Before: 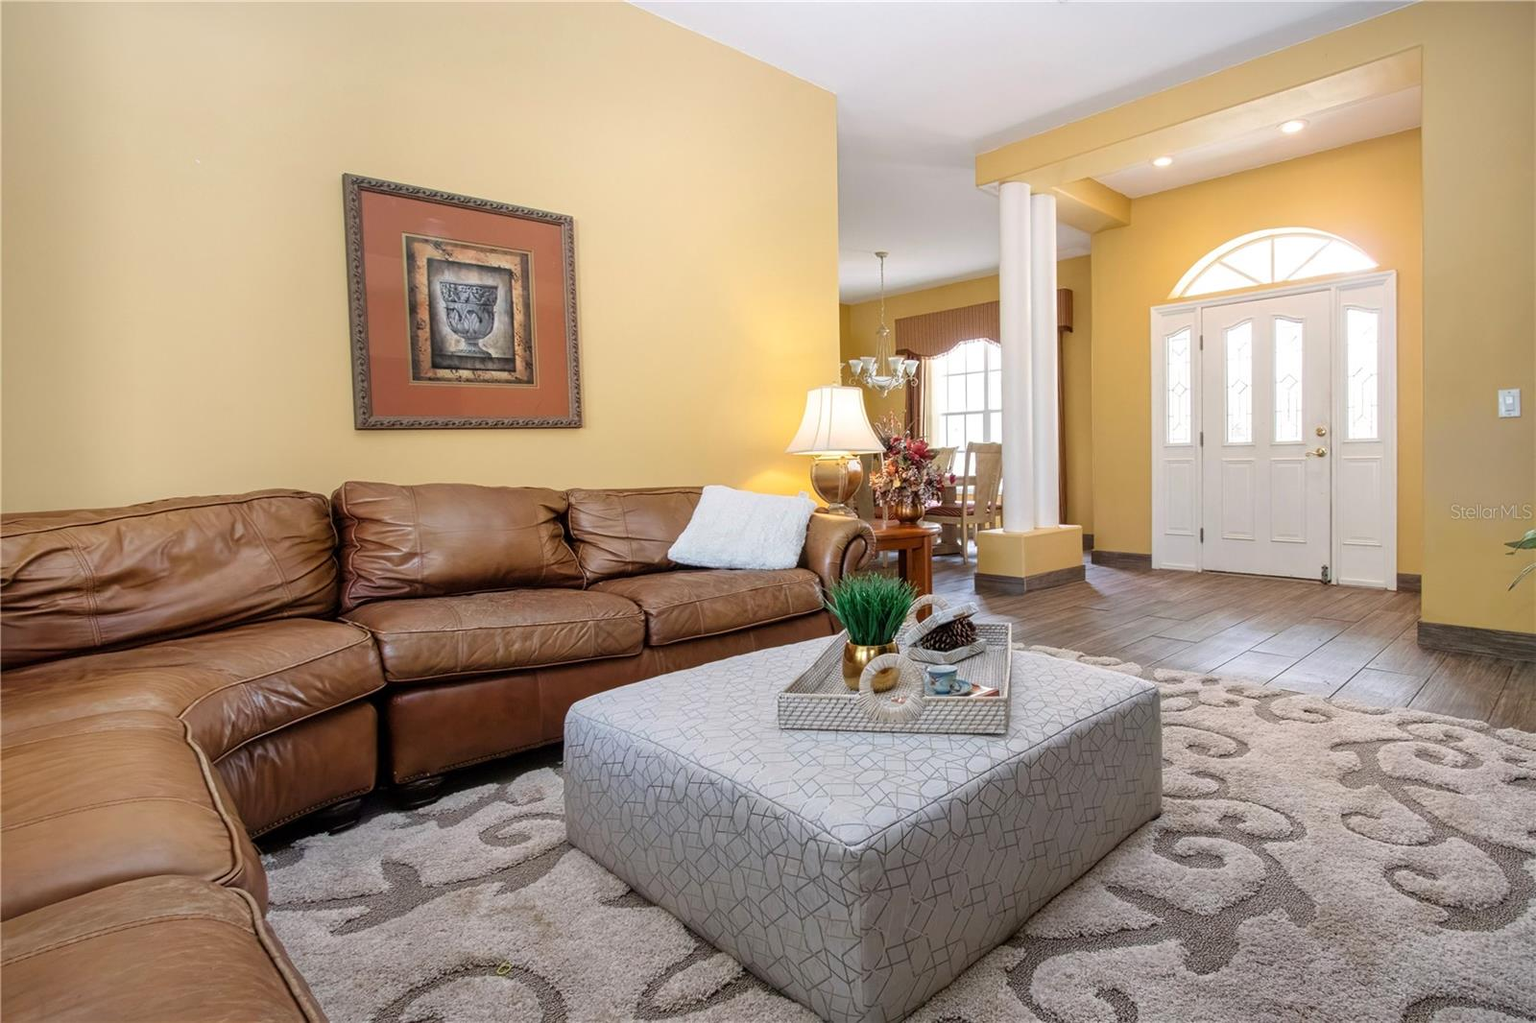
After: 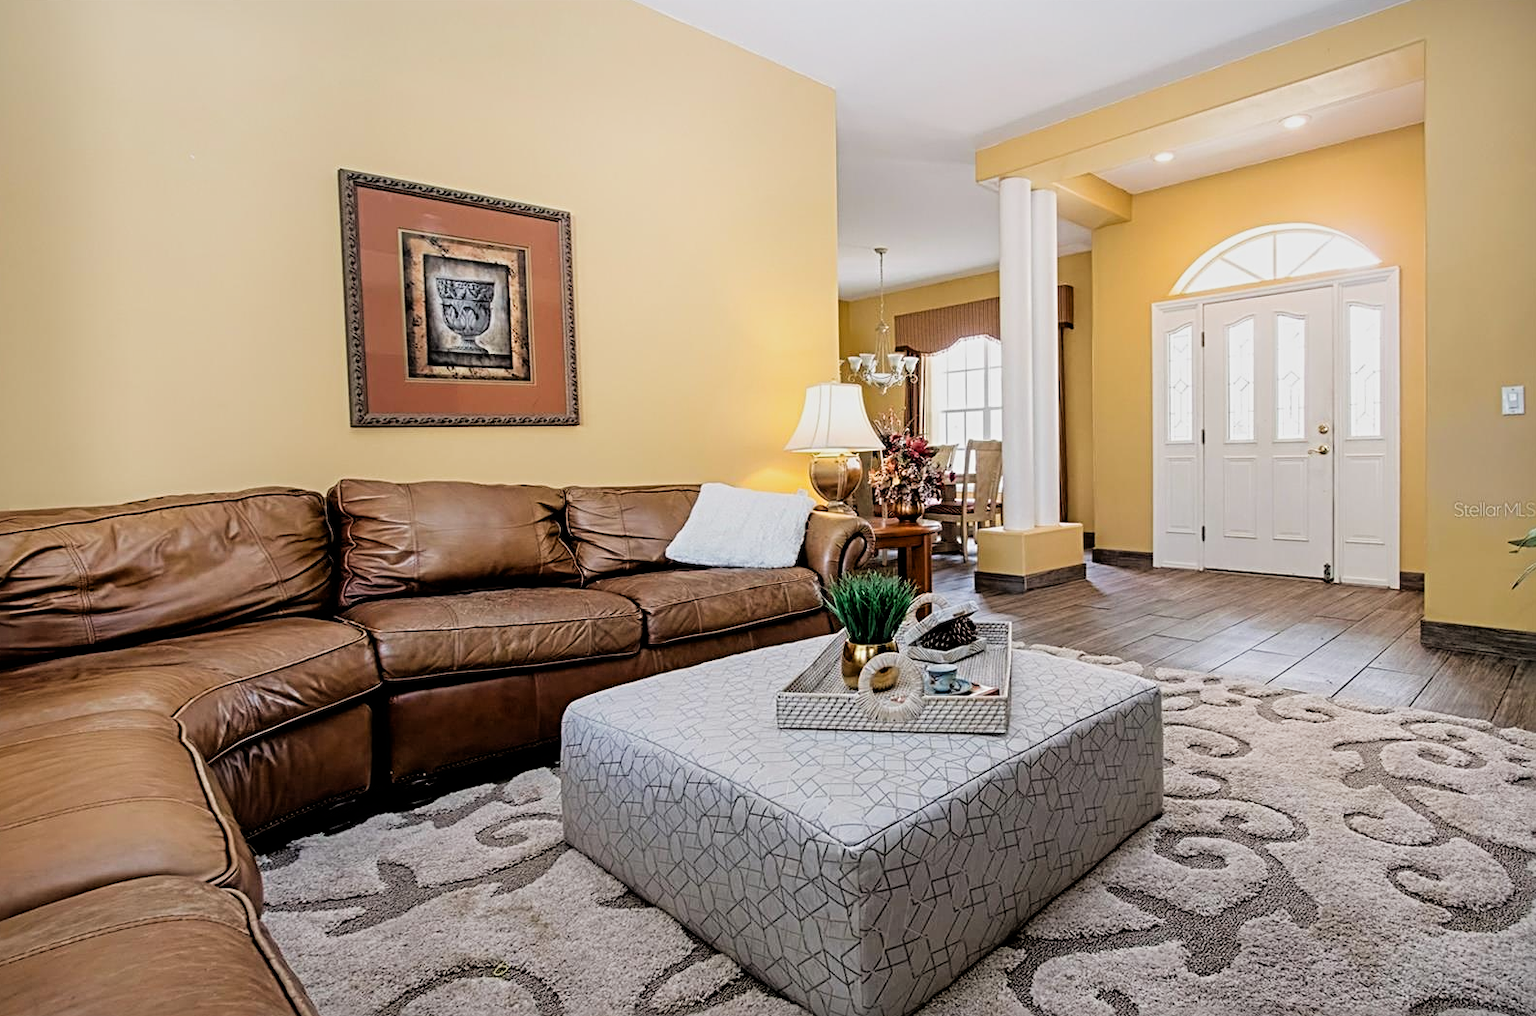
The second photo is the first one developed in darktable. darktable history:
crop: left 0.438%, top 0.614%, right 0.198%, bottom 0.653%
sharpen: radius 3.991
filmic rgb: black relative exposure -5.06 EV, white relative exposure 3.51 EV, hardness 3.19, contrast 1.19, highlights saturation mix -48.96%
exposure: black level correction 0.004, exposure 0.017 EV, compensate highlight preservation false
